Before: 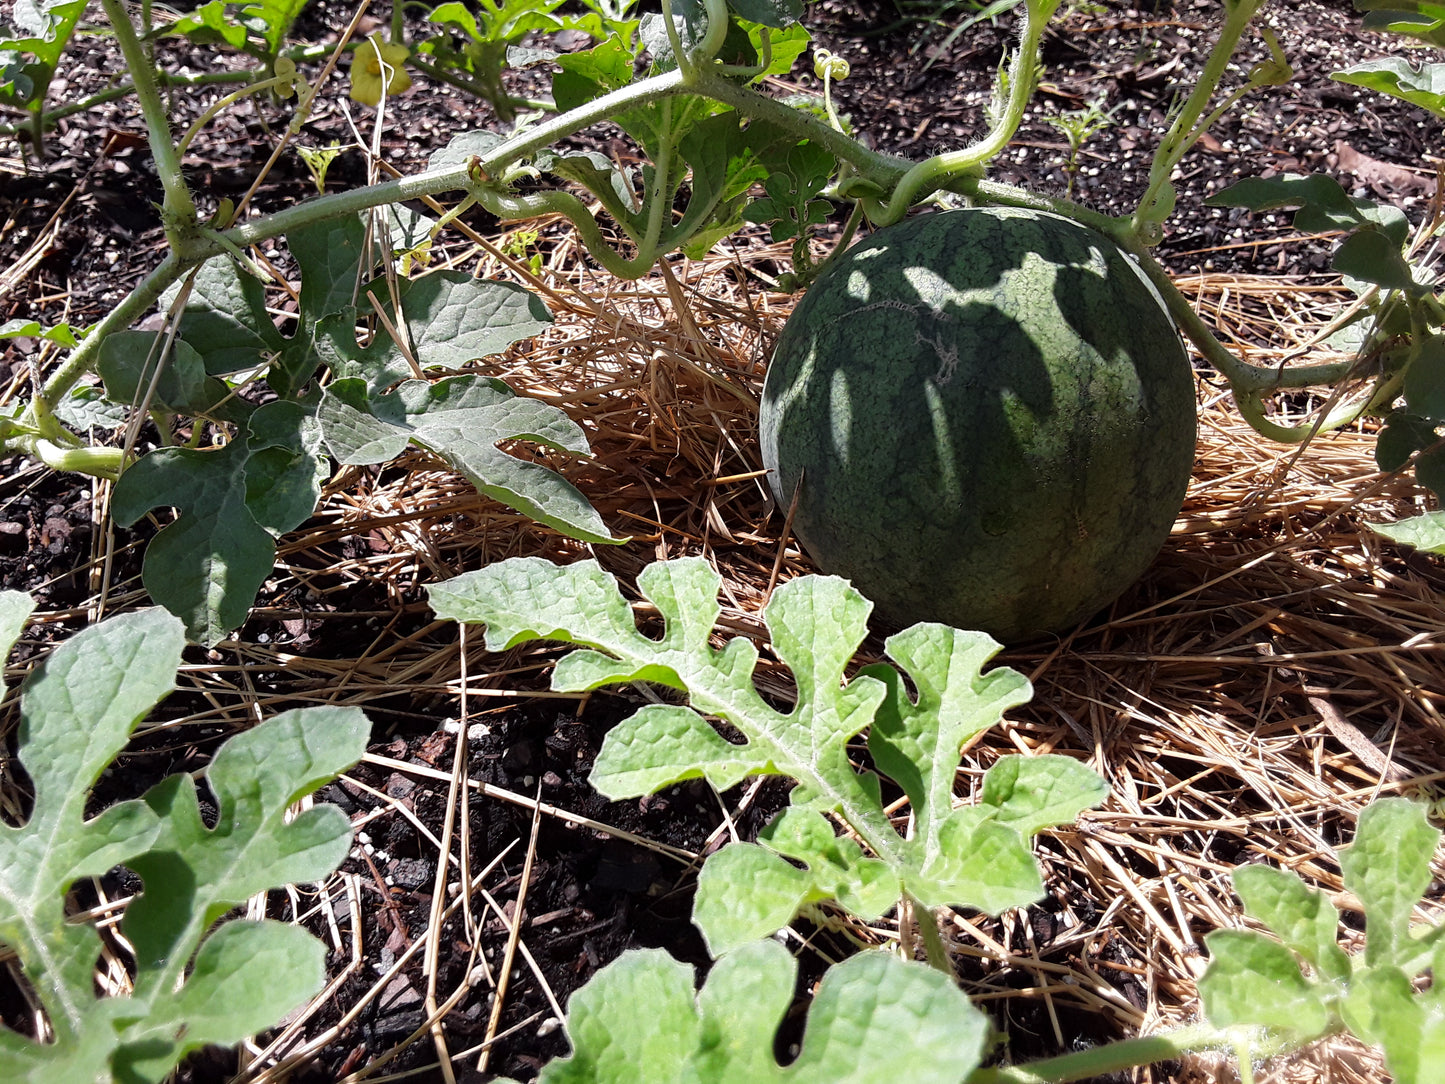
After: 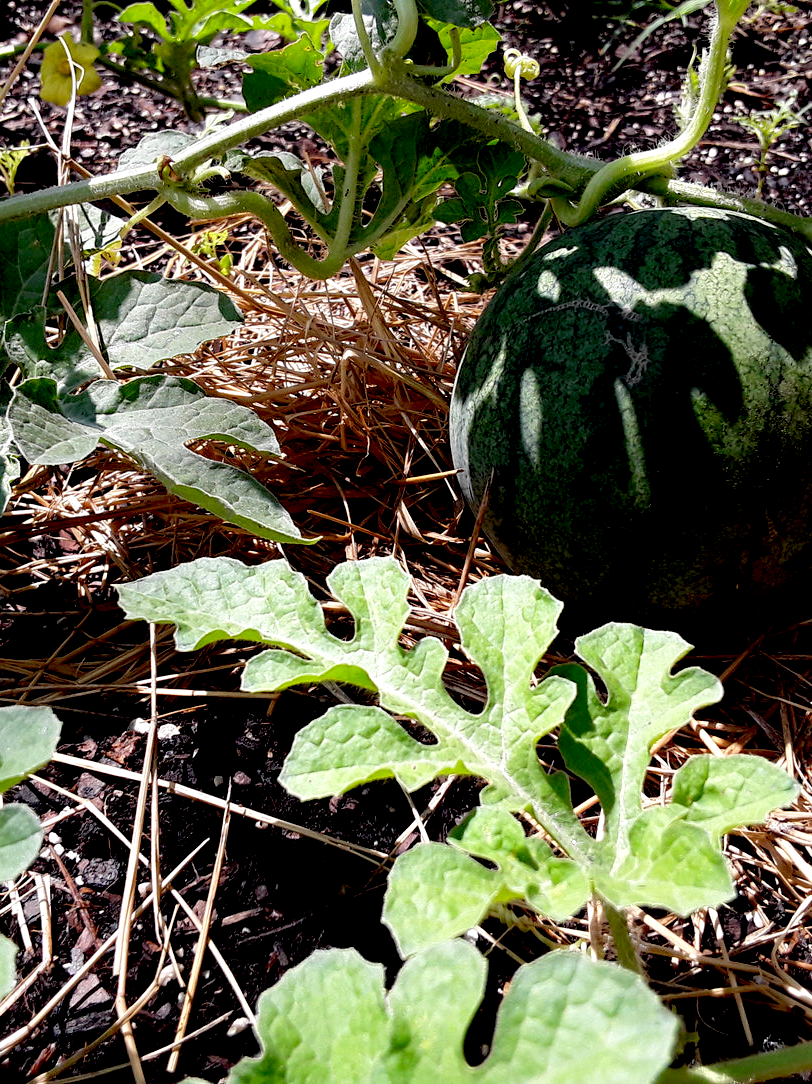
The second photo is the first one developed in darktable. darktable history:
crop: left 21.496%, right 22.254%
exposure: black level correction 0.025, exposure 0.182 EV, compensate highlight preservation false
